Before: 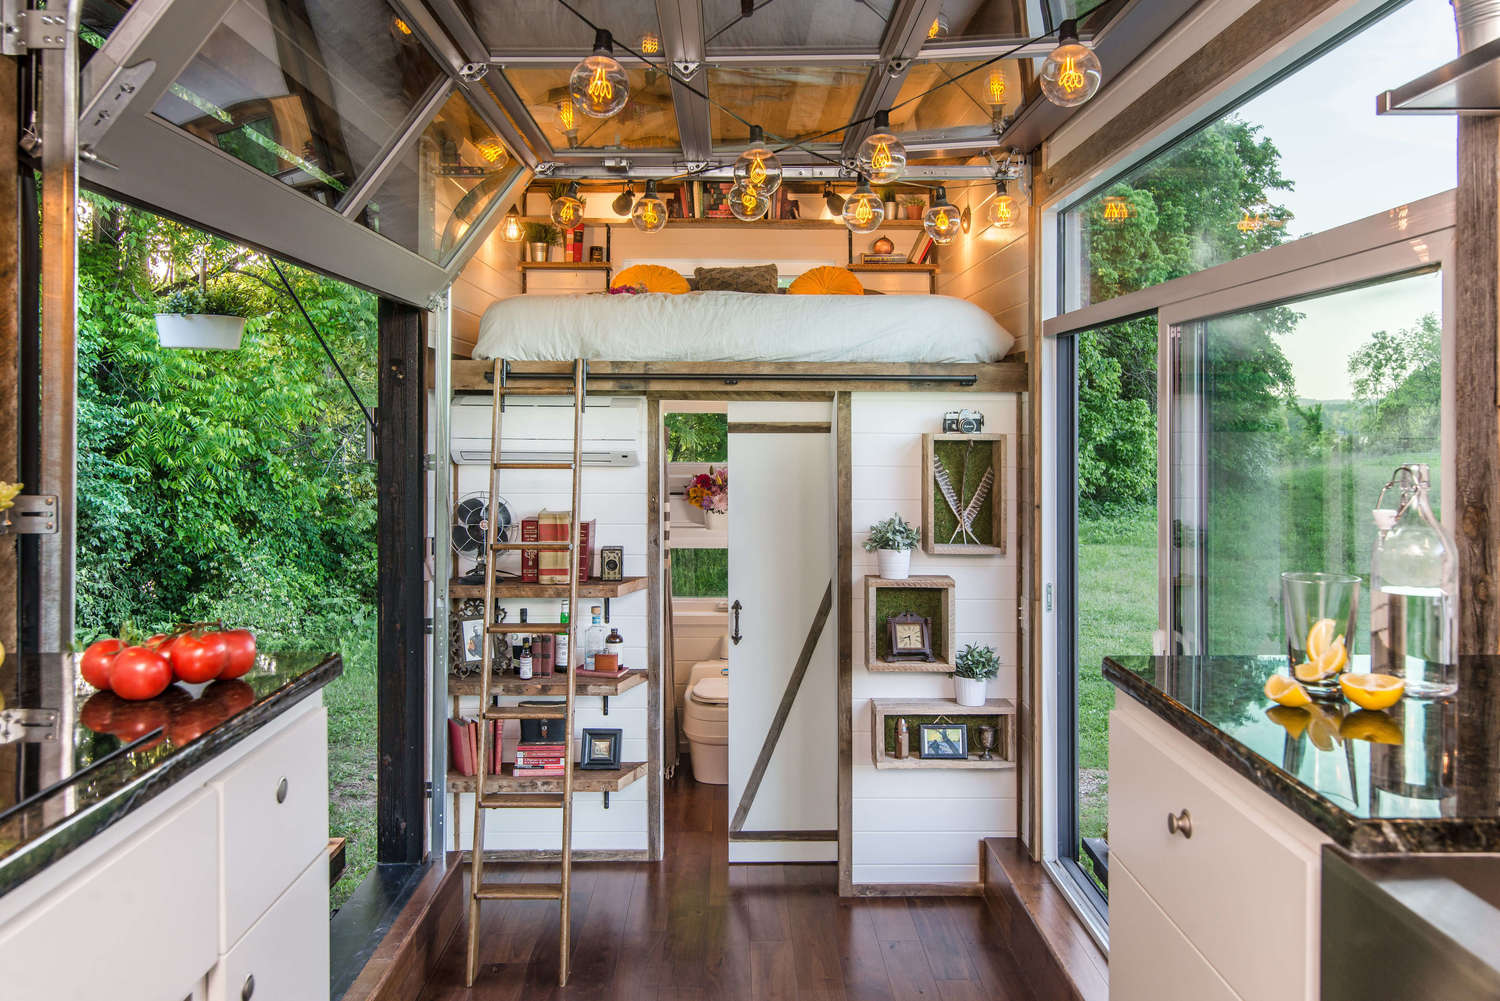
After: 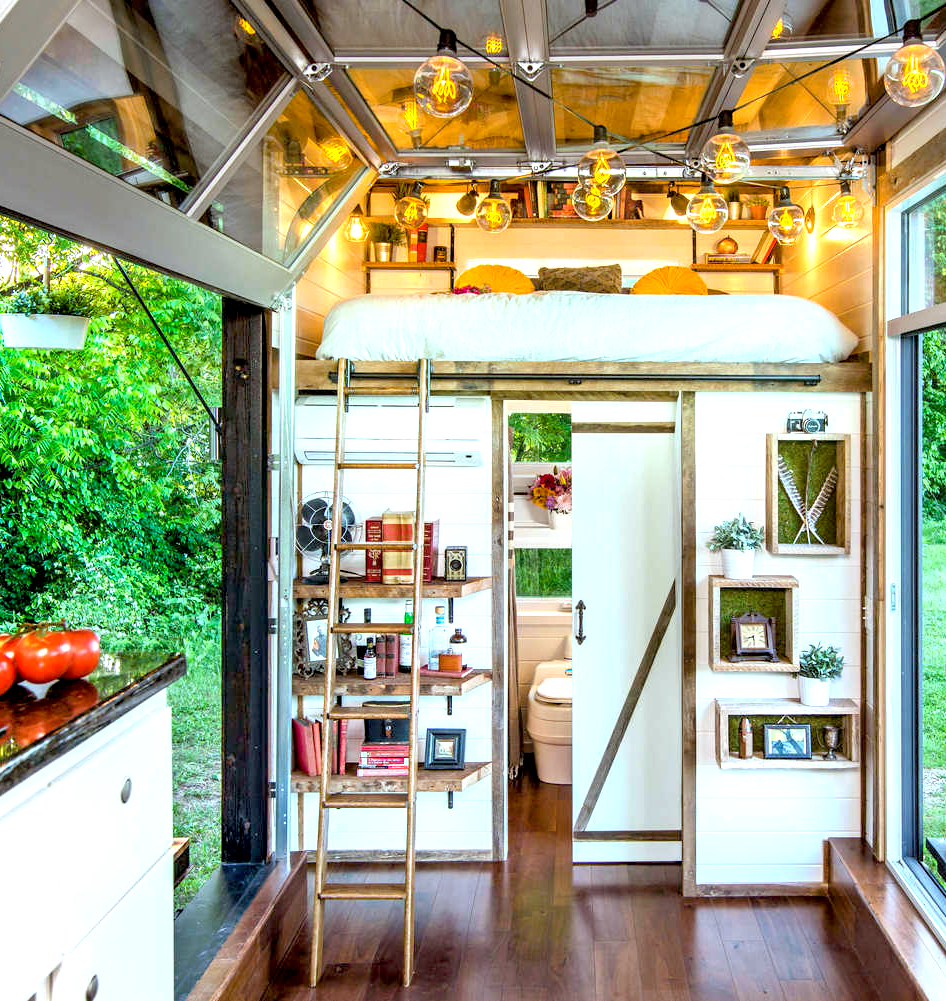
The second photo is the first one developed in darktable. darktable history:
color correction: highlights a* -10.05, highlights b* -9.73
crop: left 10.449%, right 26.468%
exposure: black level correction 0.01, exposure 1 EV, compensate exposure bias true, compensate highlight preservation false
color balance rgb: power › chroma 0.244%, power › hue 62.49°, perceptual saturation grading › global saturation 19.739%, global vibrance 9.662%
